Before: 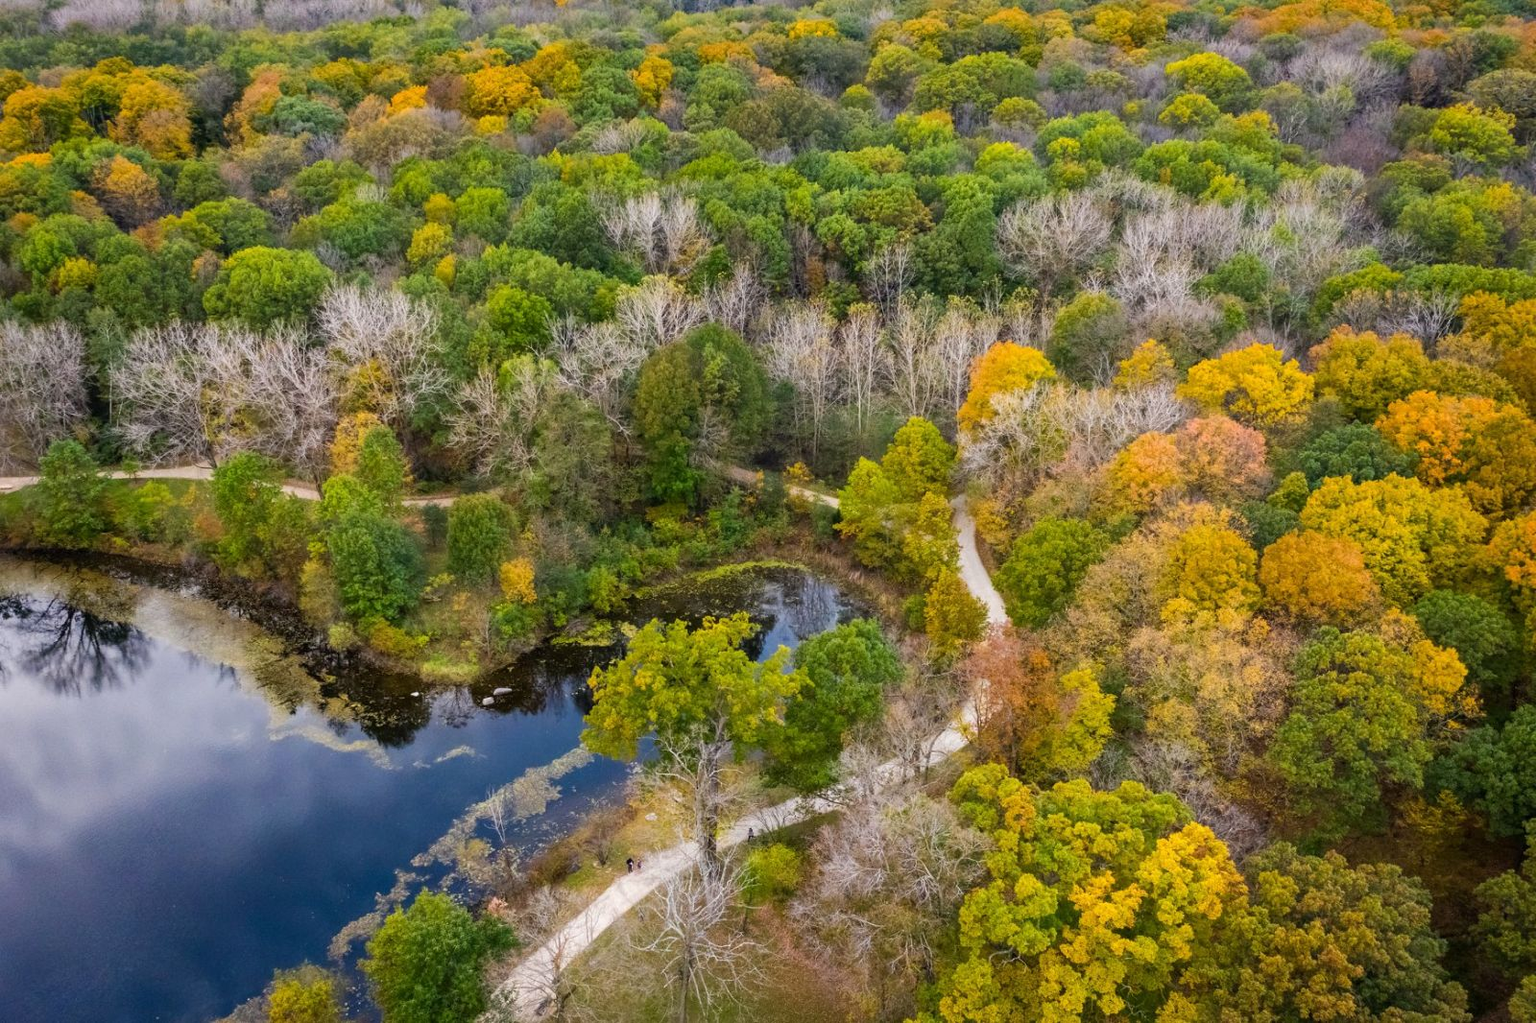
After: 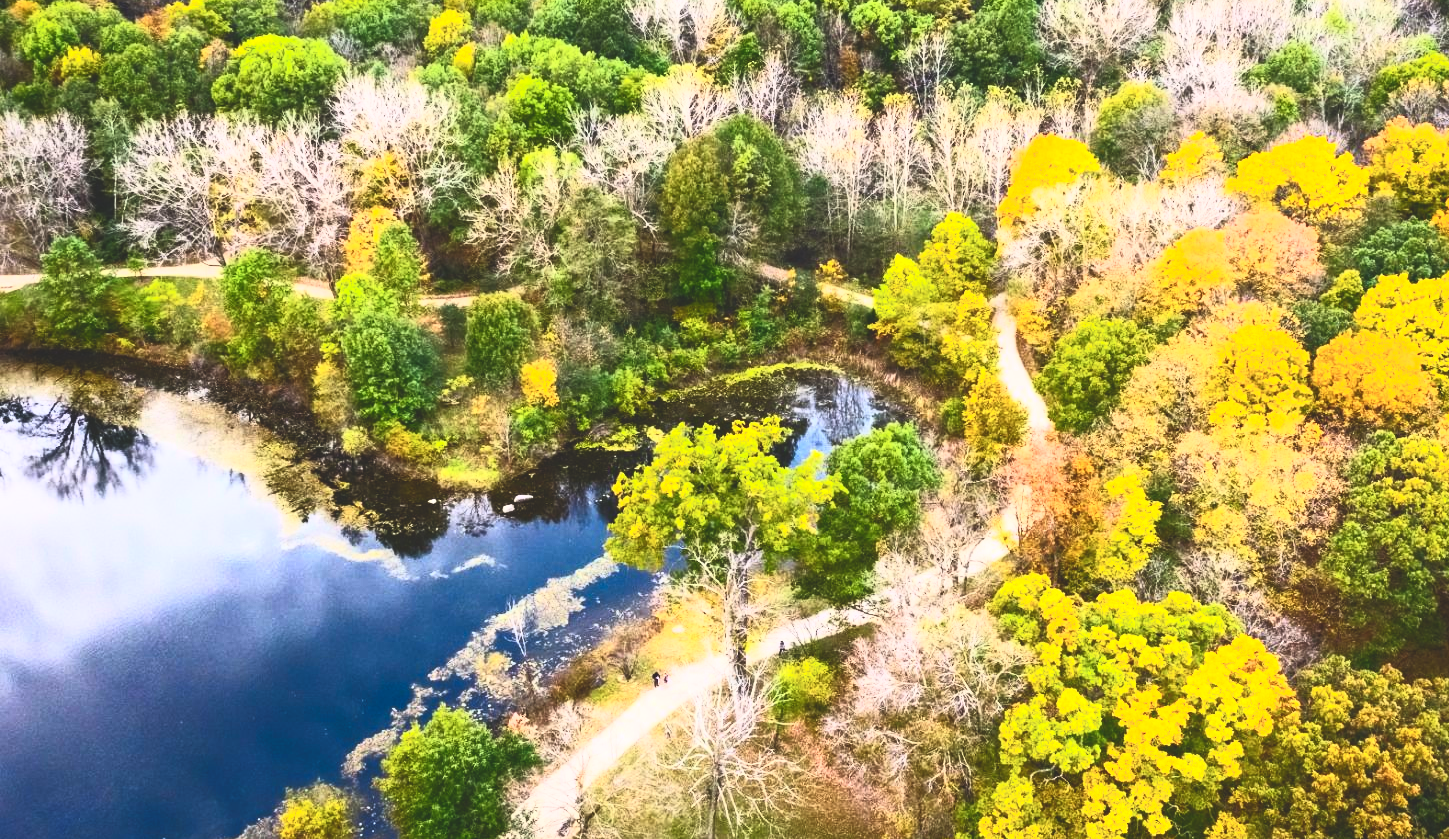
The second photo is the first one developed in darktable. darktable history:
contrast brightness saturation: contrast 0.83, brightness 0.59, saturation 0.59
crop: top 20.916%, right 9.437%, bottom 0.316%
exposure: black level correction -0.023, exposure -0.039 EV, compensate highlight preservation false
